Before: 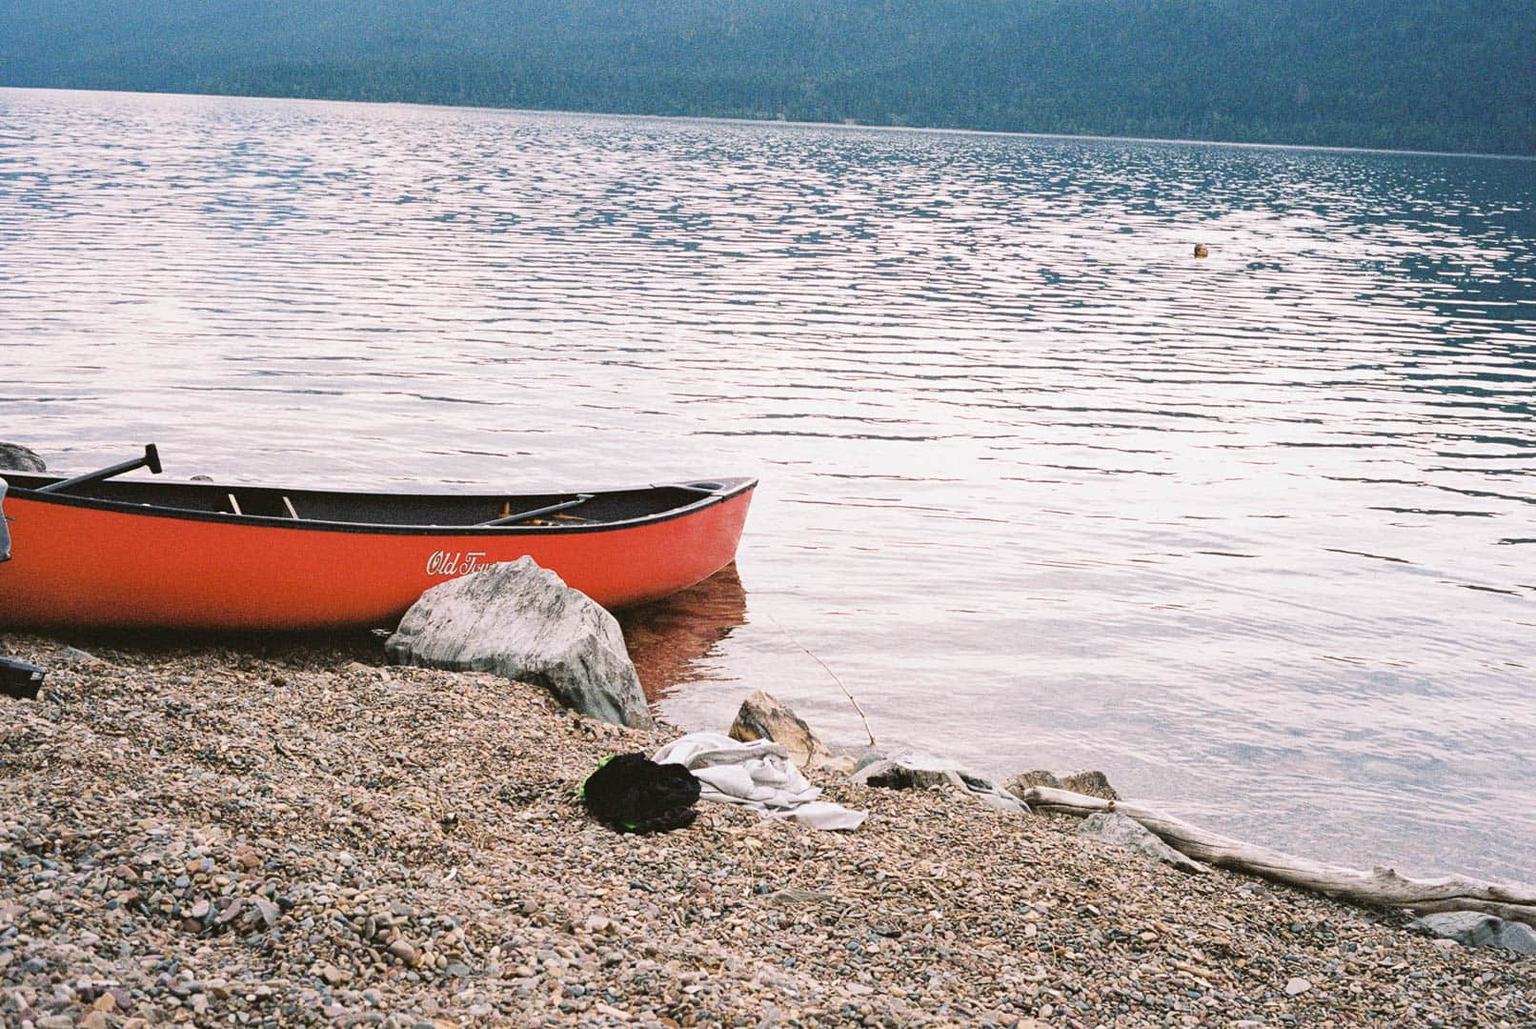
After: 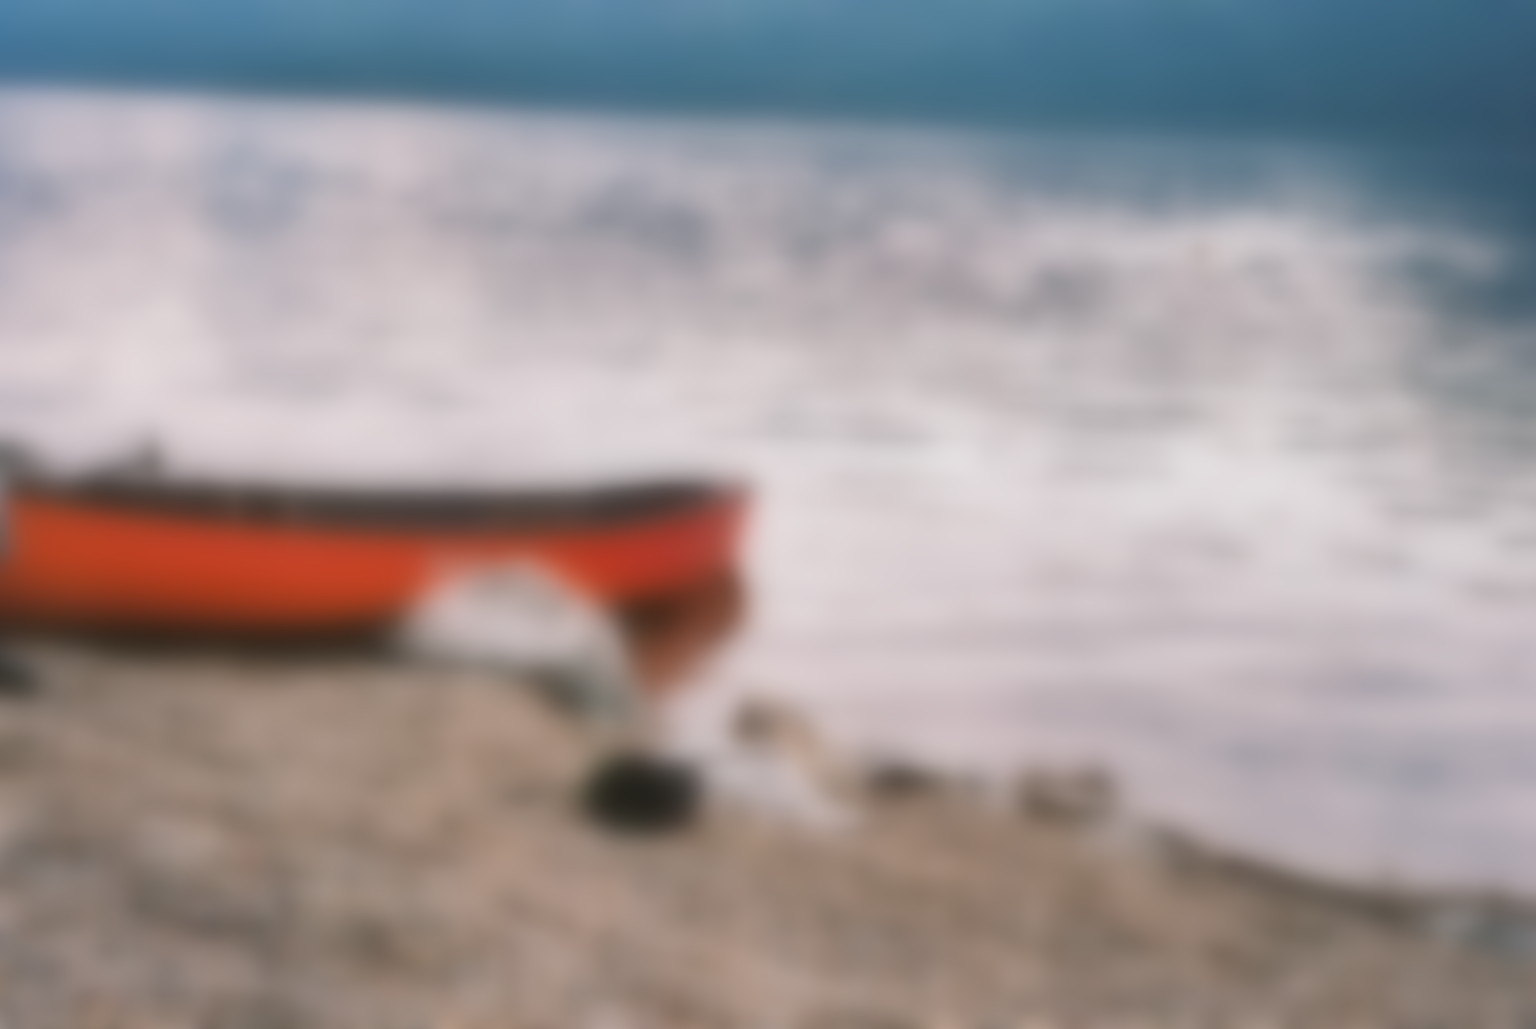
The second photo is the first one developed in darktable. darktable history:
shadows and highlights: radius 118.69, shadows 42.21, highlights -61.56, soften with gaussian
lowpass: radius 16, unbound 0
